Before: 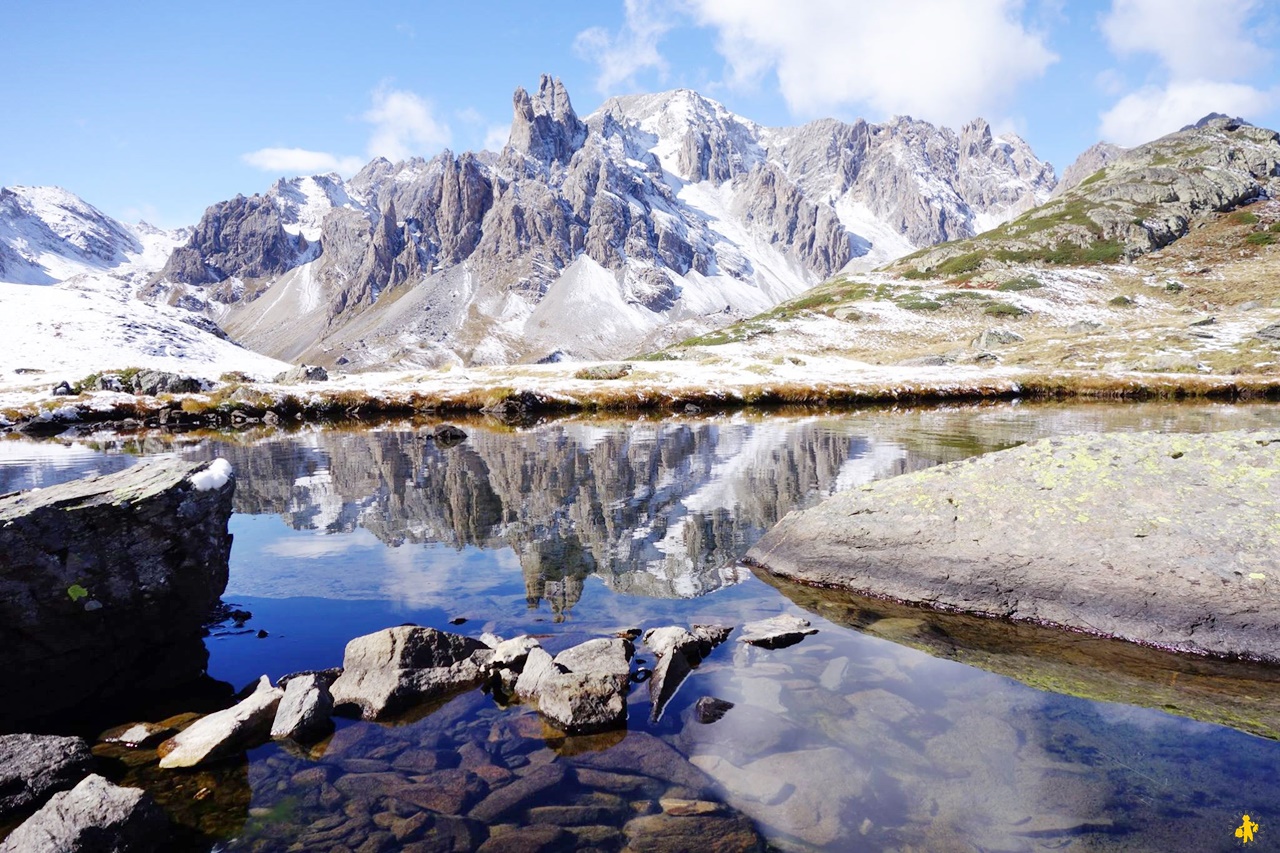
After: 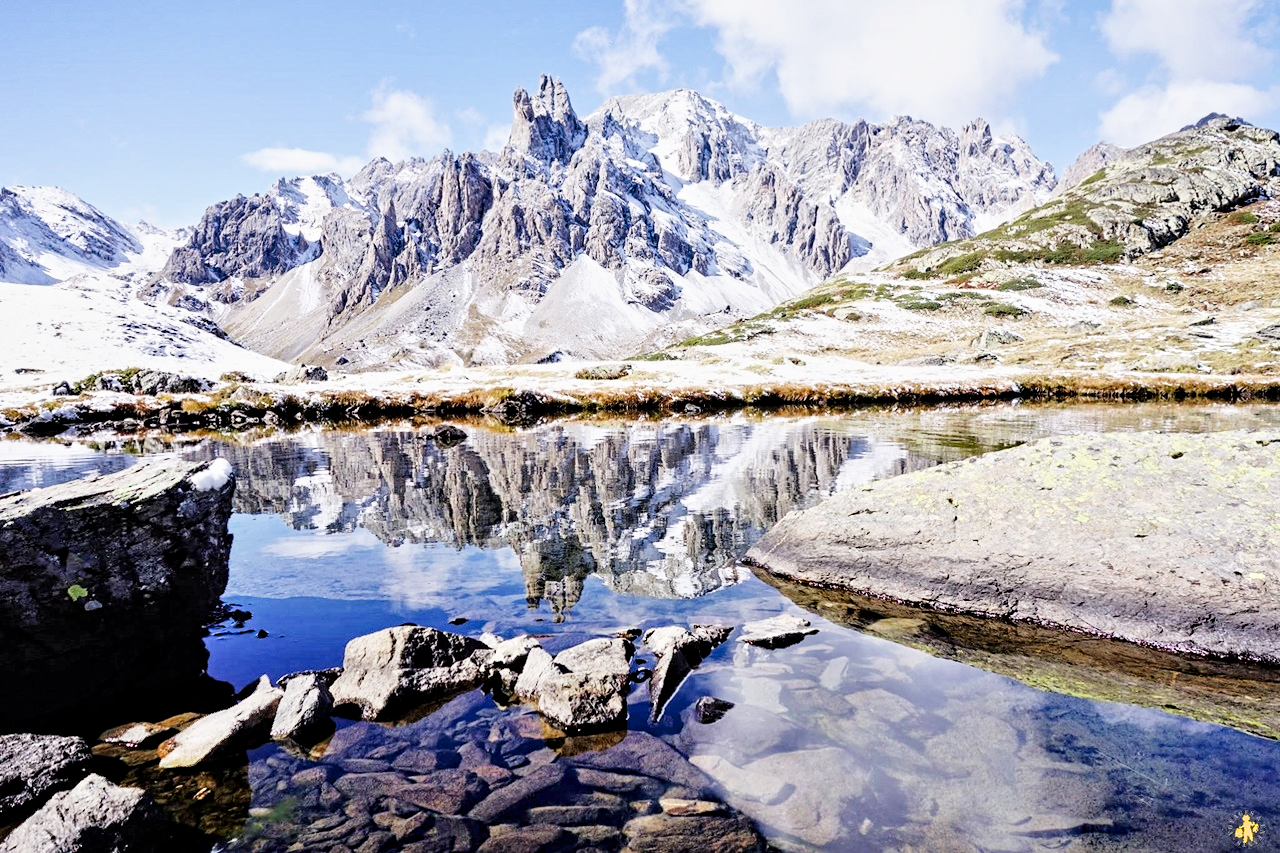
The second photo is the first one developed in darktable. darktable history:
exposure: exposure 0.7 EV, compensate highlight preservation false
contrast equalizer: octaves 7, y [[0.5, 0.542, 0.583, 0.625, 0.667, 0.708], [0.5 ×6], [0.5 ×6], [0 ×6], [0 ×6]]
filmic rgb: black relative exposure -8.15 EV, white relative exposure 3.76 EV, hardness 4.46
